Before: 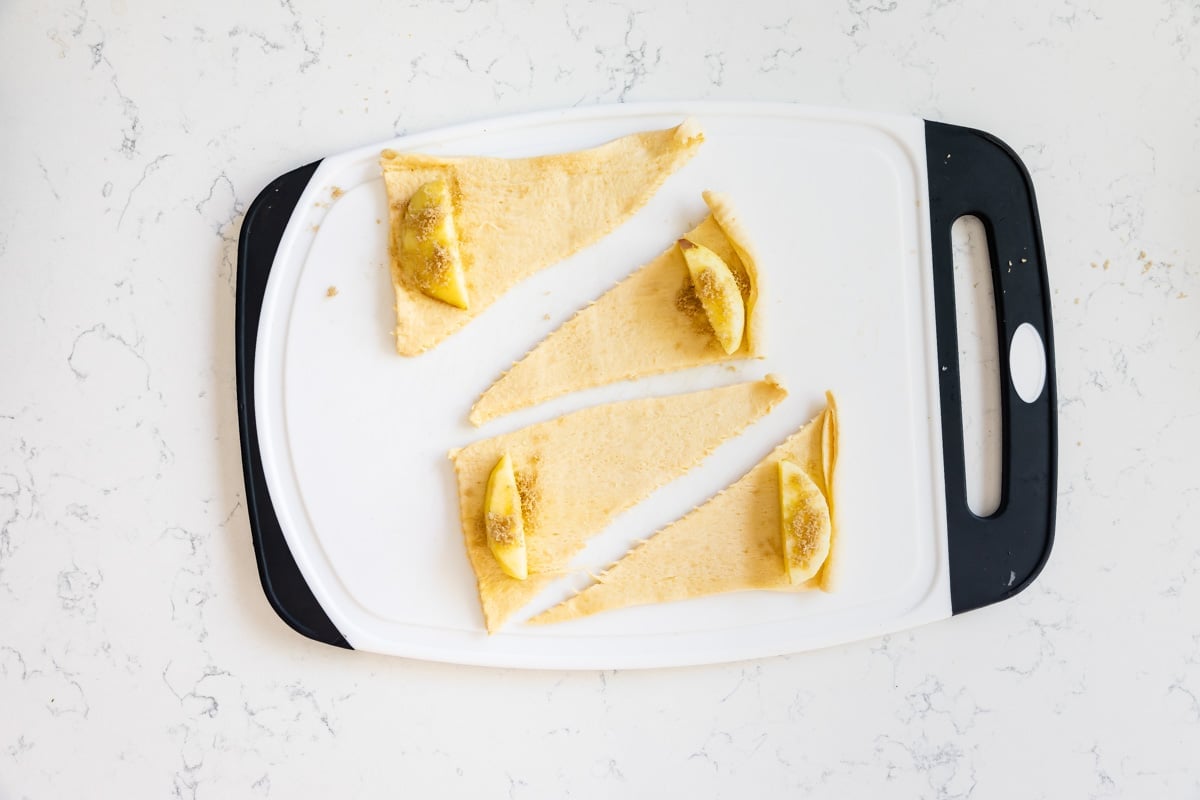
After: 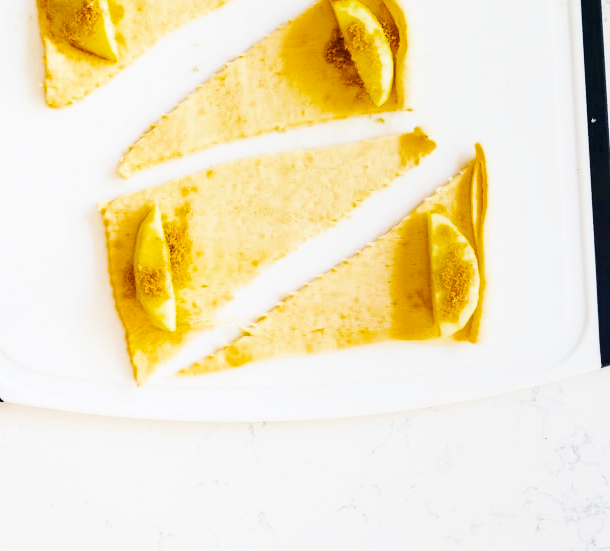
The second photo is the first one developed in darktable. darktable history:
crop and rotate: left 29.297%, top 31.096%, right 19.864%
base curve: curves: ch0 [(0, 0) (0.036, 0.025) (0.121, 0.166) (0.206, 0.329) (0.605, 0.79) (1, 1)], preserve colors none
color balance rgb: perceptual saturation grading › global saturation 35.73%, perceptual saturation grading › shadows 34.988%, global vibrance 15.839%, saturation formula JzAzBz (2021)
